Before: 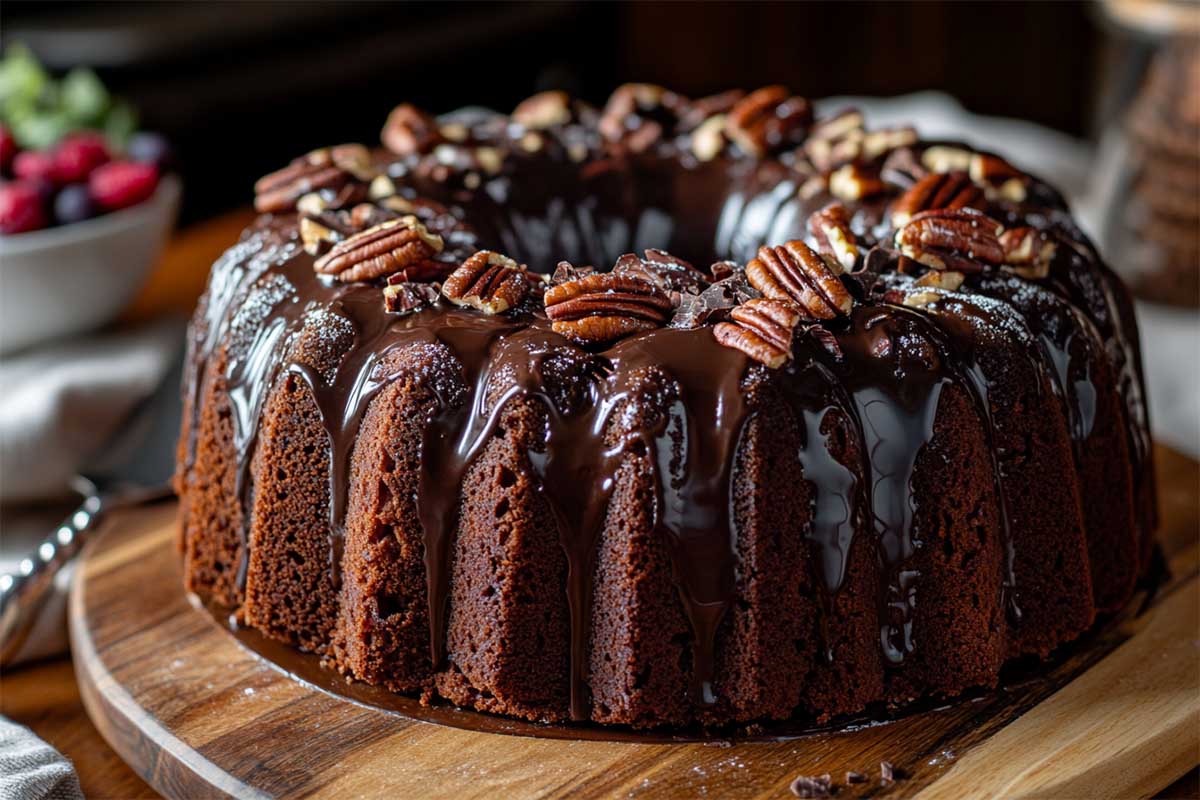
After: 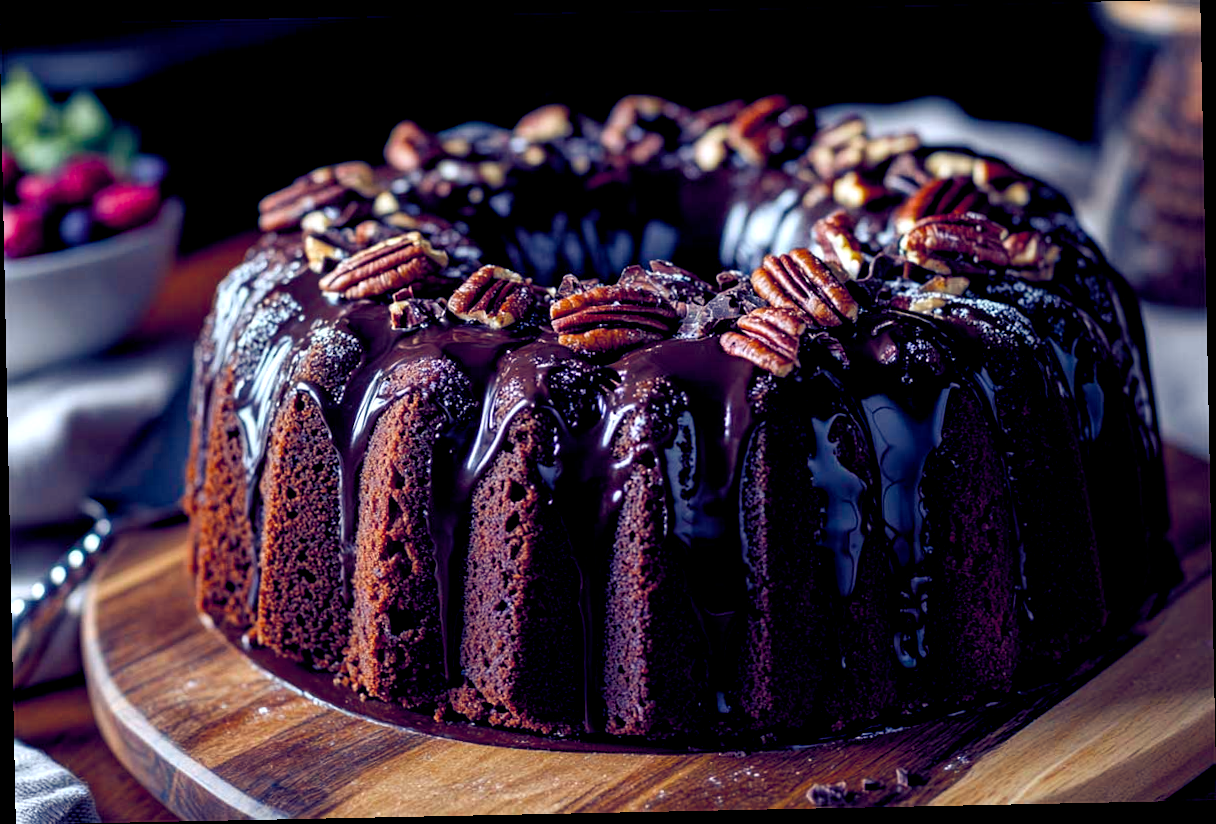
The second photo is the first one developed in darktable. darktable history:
rotate and perspective: rotation -1.17°, automatic cropping off
color balance rgb: shadows lift › luminance -41.13%, shadows lift › chroma 14.13%, shadows lift › hue 260°, power › luminance -3.76%, power › chroma 0.56%, power › hue 40.37°, highlights gain › luminance 16.81%, highlights gain › chroma 2.94%, highlights gain › hue 260°, global offset › luminance -0.29%, global offset › chroma 0.31%, global offset › hue 260°, perceptual saturation grading › global saturation 20%, perceptual saturation grading › highlights -13.92%, perceptual saturation grading › shadows 50%
